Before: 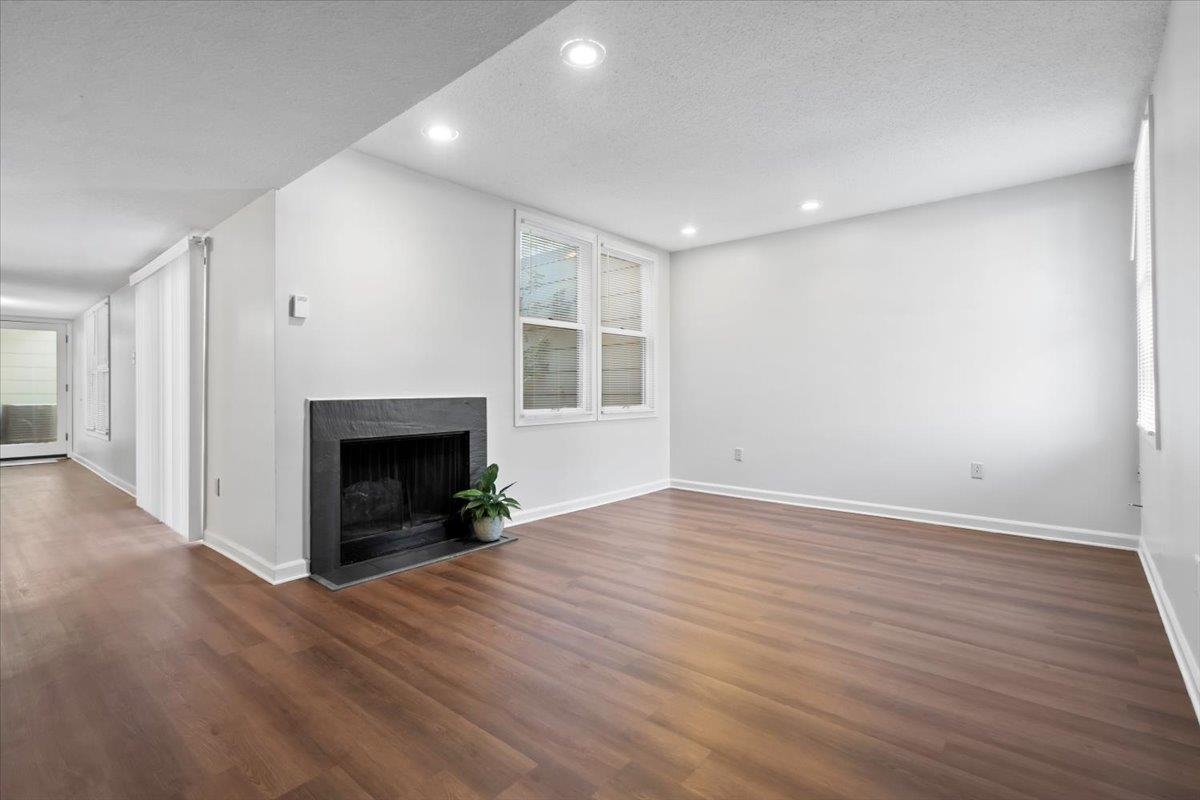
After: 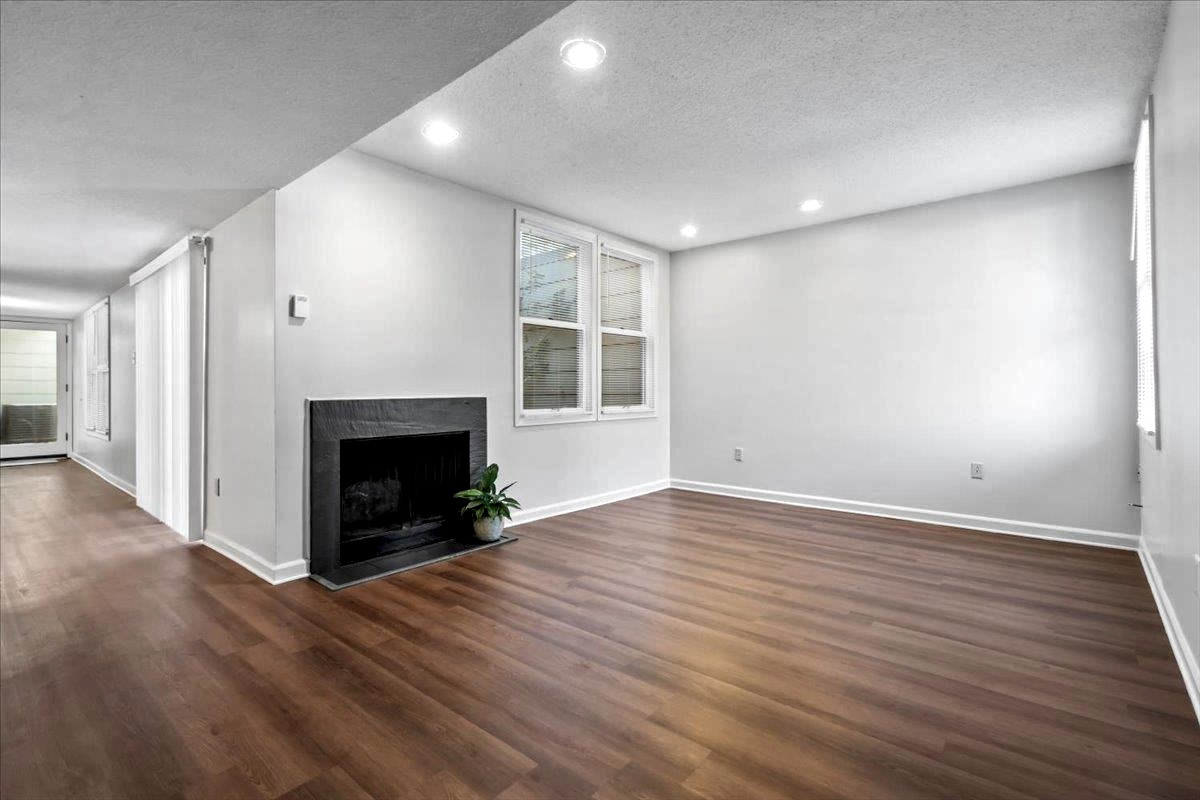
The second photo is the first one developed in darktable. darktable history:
contrast brightness saturation: brightness -0.087
local contrast: detail 150%
exposure: black level correction 0.001, compensate highlight preservation false
